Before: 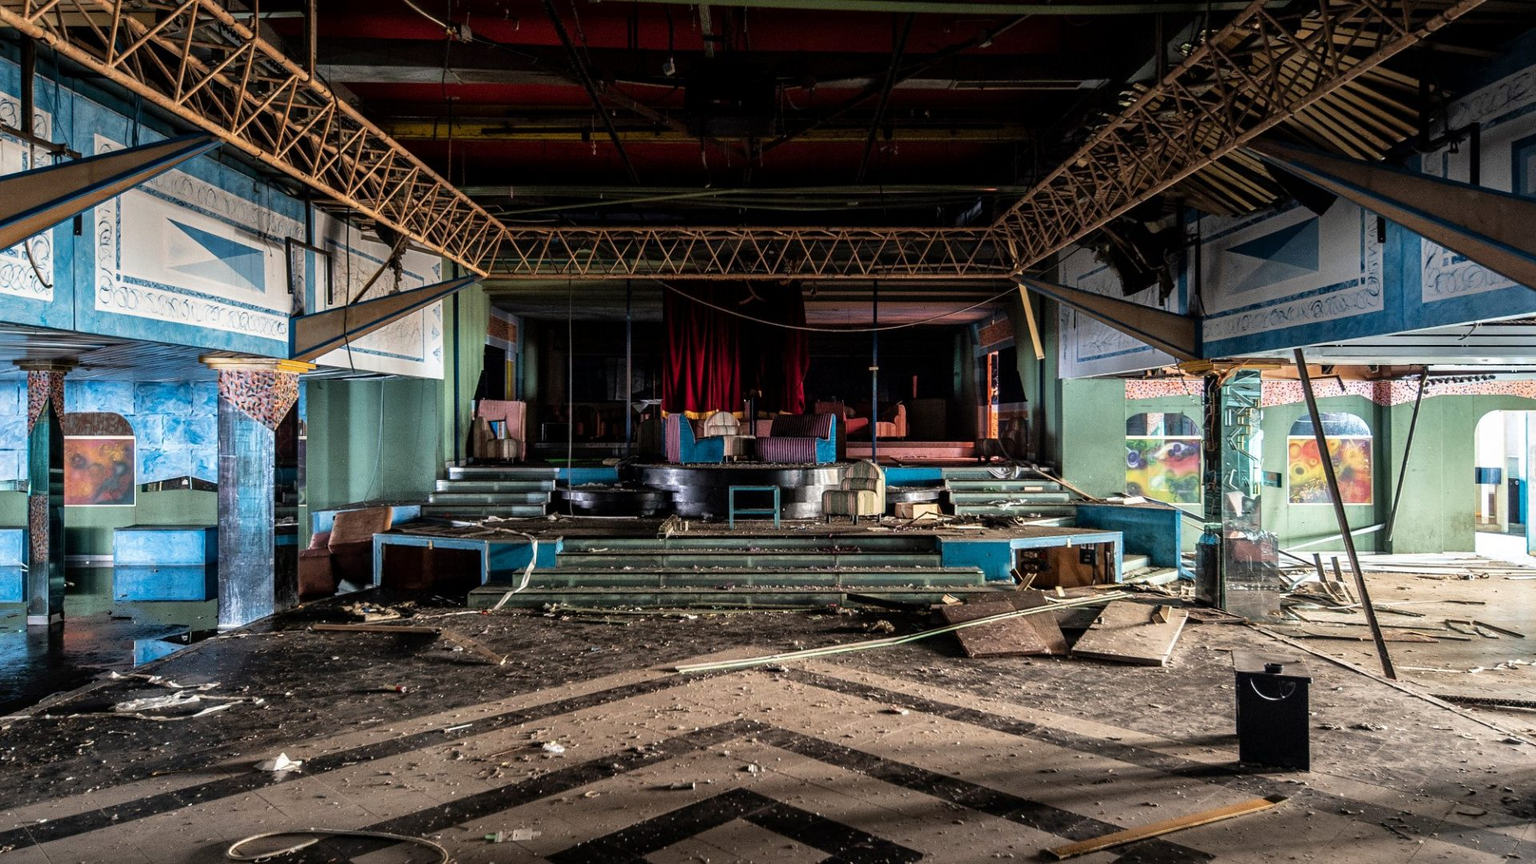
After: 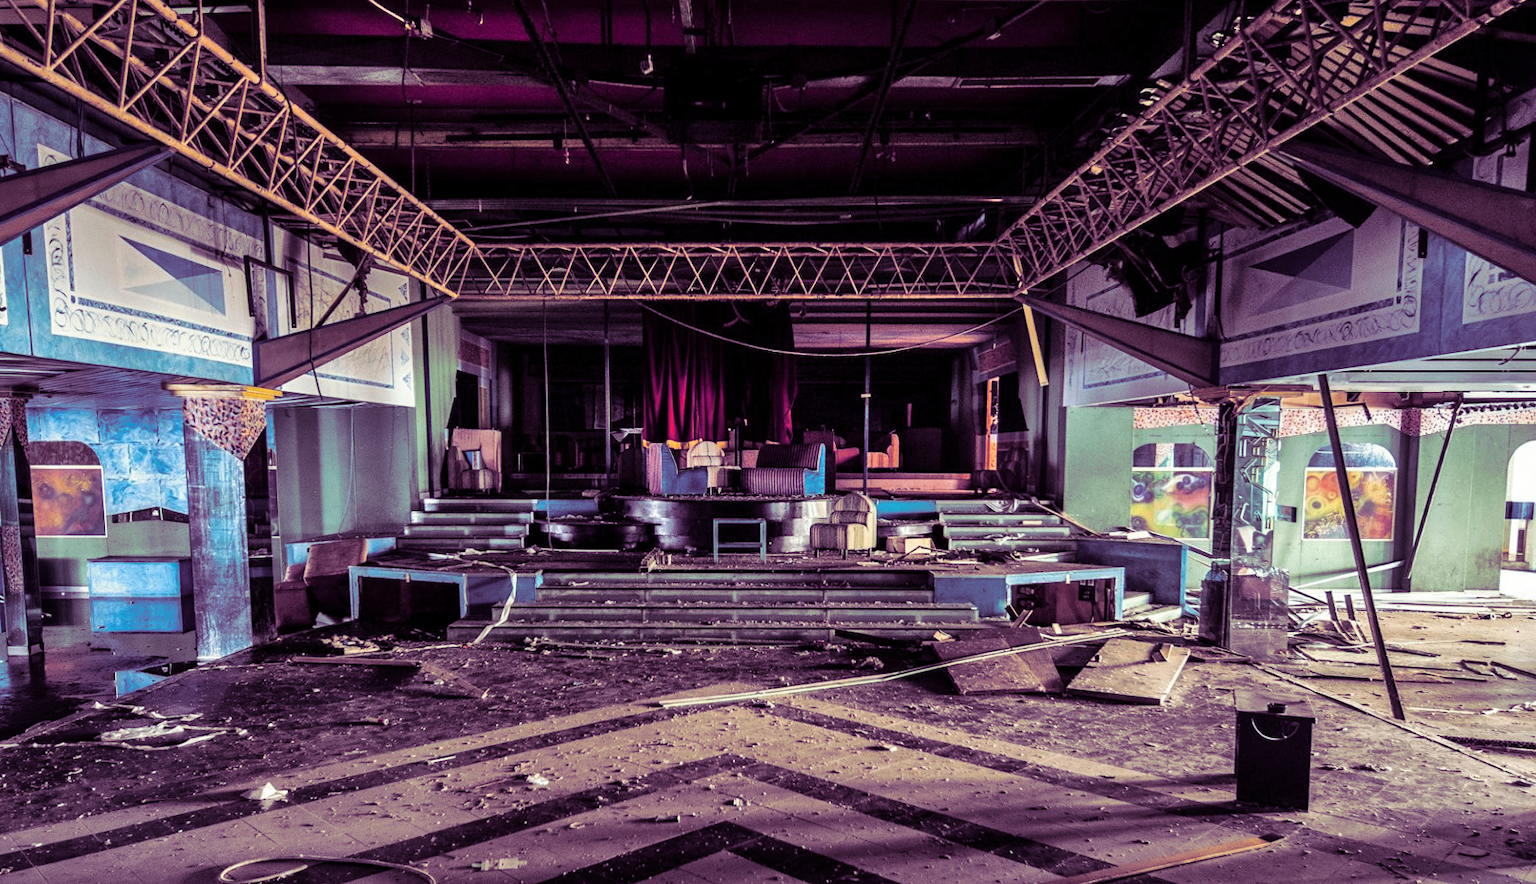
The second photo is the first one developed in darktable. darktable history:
shadows and highlights: soften with gaussian
split-toning: shadows › hue 277.2°, shadows › saturation 0.74
rotate and perspective: rotation 0.074°, lens shift (vertical) 0.096, lens shift (horizontal) -0.041, crop left 0.043, crop right 0.952, crop top 0.024, crop bottom 0.979
